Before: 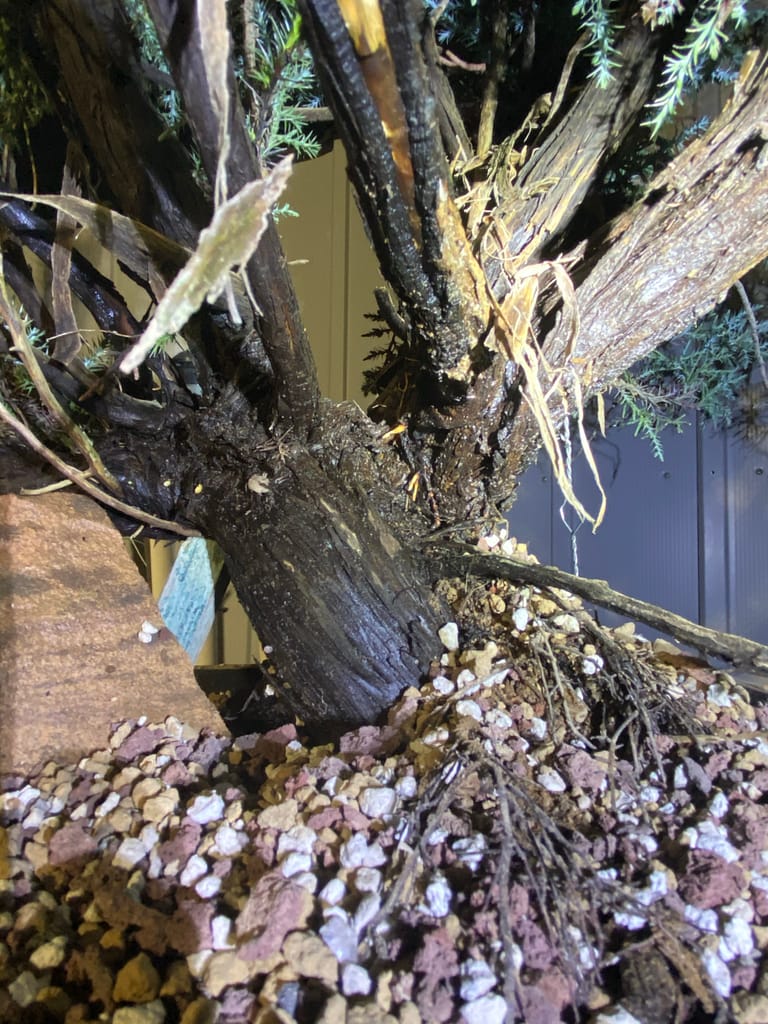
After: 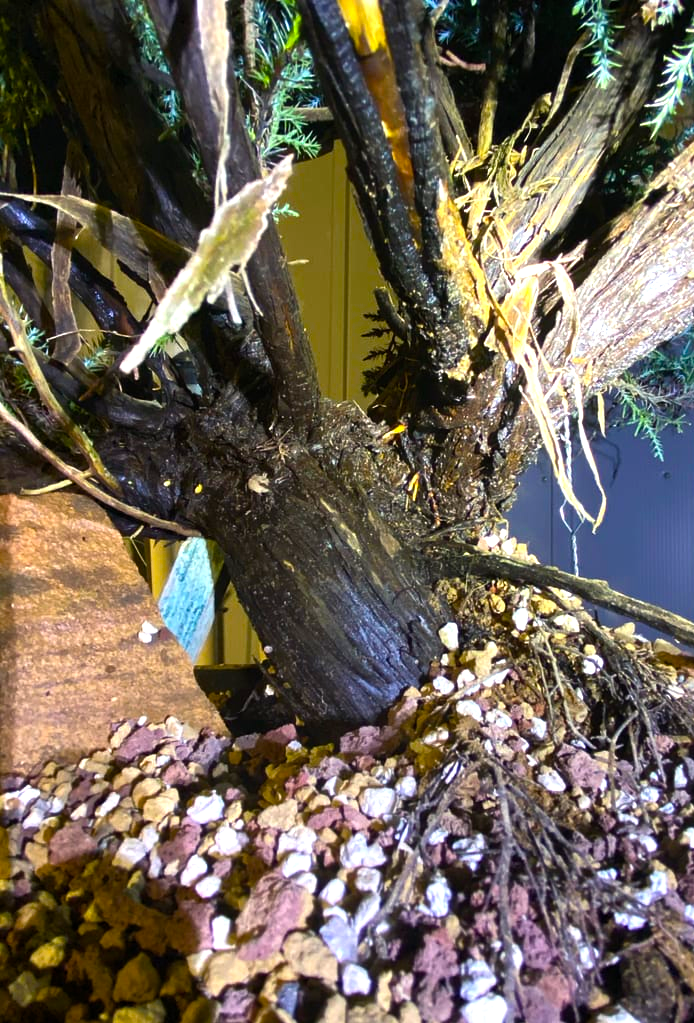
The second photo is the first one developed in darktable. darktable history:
crop: right 9.523%, bottom 0.046%
color balance rgb: highlights gain › luminance 1.125%, highlights gain › chroma 0.438%, highlights gain › hue 40.84°, perceptual saturation grading › global saturation 36.998%, perceptual saturation grading › shadows 36.128%, perceptual brilliance grading › global brilliance 14.247%, perceptual brilliance grading › shadows -34.455%, global vibrance 20%
